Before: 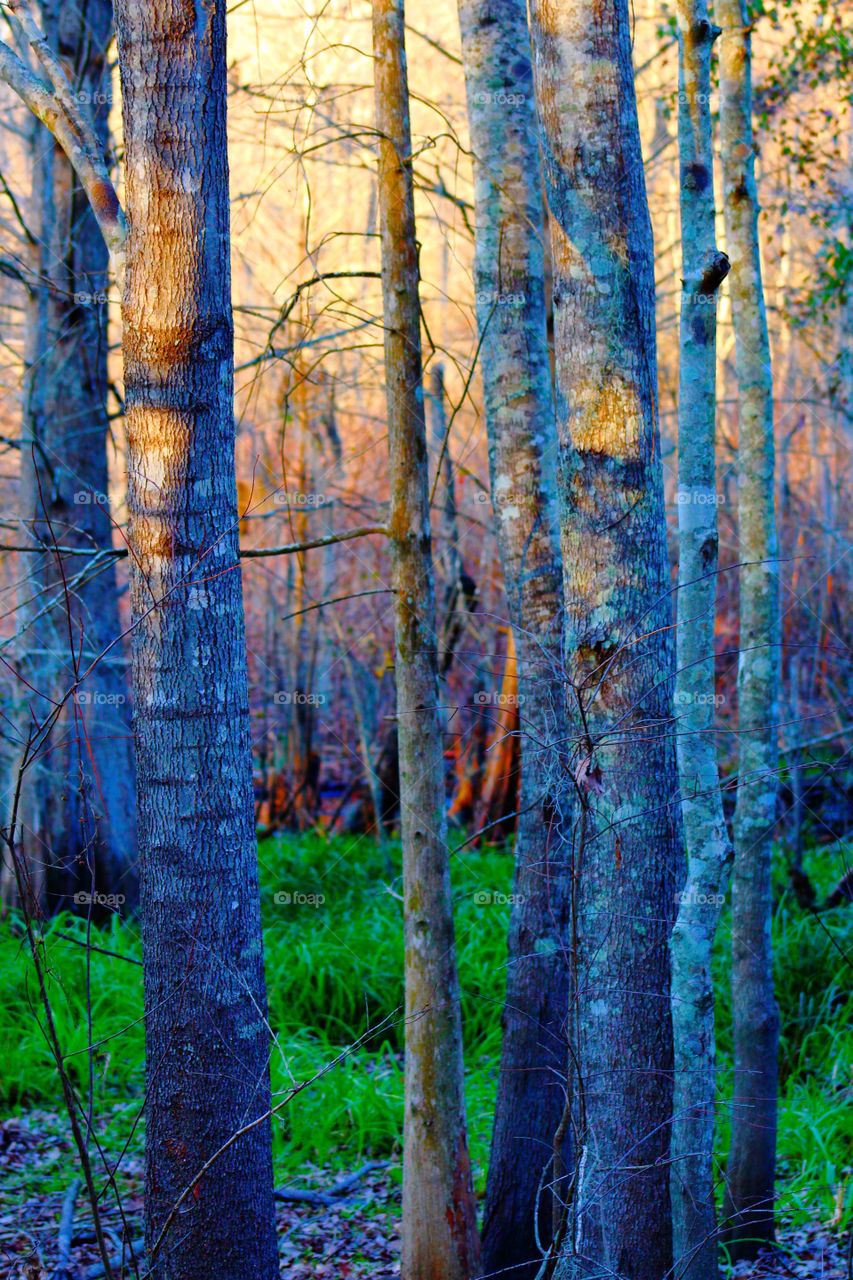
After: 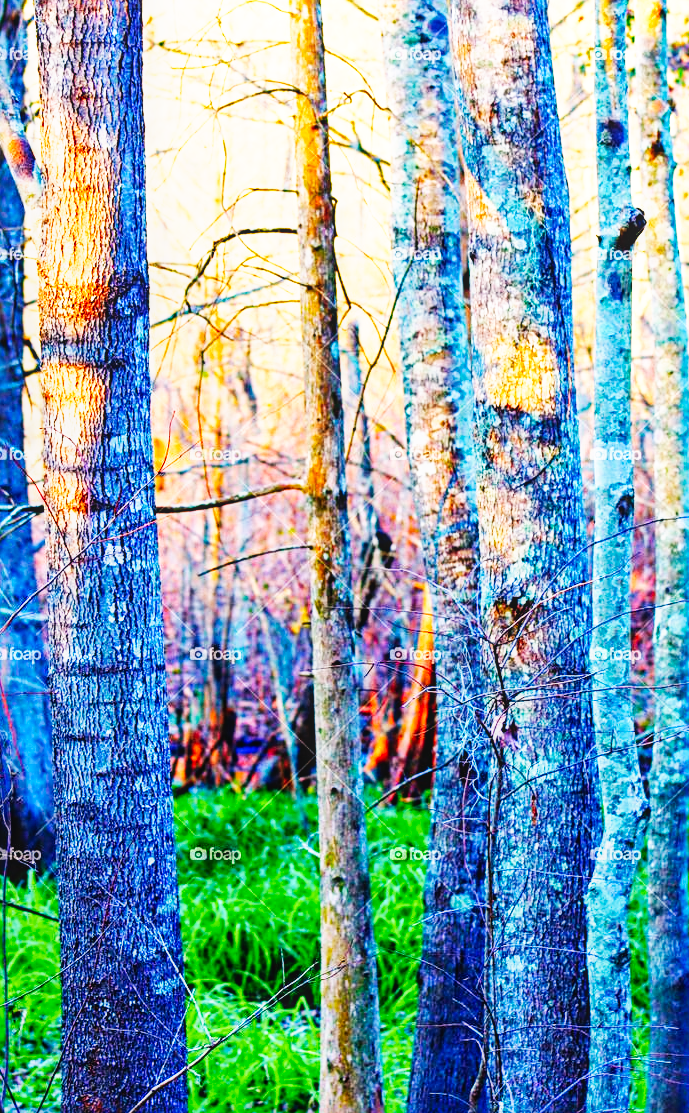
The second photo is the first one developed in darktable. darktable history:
crop: left 9.929%, top 3.475%, right 9.188%, bottom 9.529%
exposure: exposure 0.485 EV, compensate highlight preservation false
base curve: curves: ch0 [(0, 0) (0.007, 0.004) (0.027, 0.03) (0.046, 0.07) (0.207, 0.54) (0.442, 0.872) (0.673, 0.972) (1, 1)], preserve colors none
sharpen: radius 3.119
white balance: red 1.127, blue 0.943
local contrast: detail 110%
rotate and perspective: automatic cropping off
